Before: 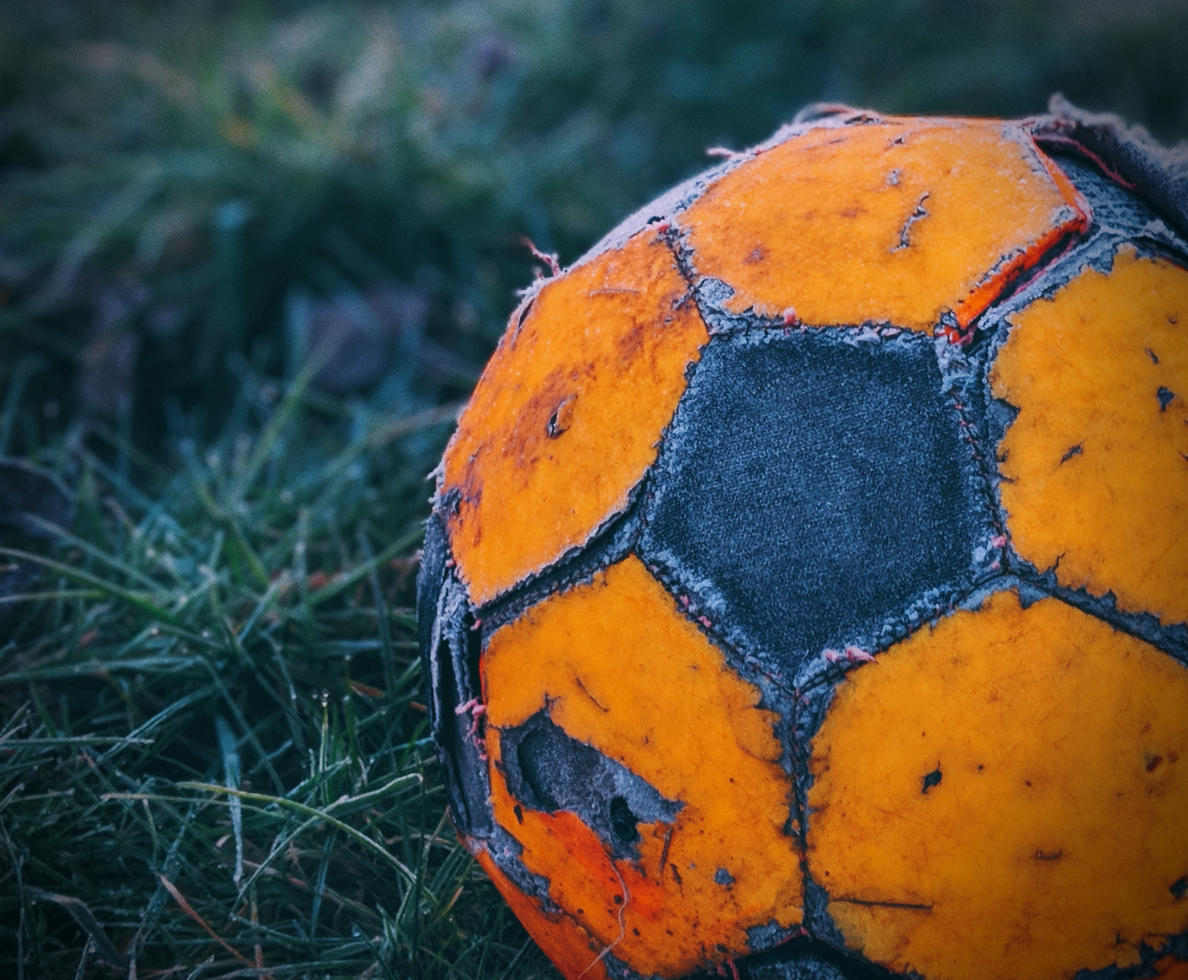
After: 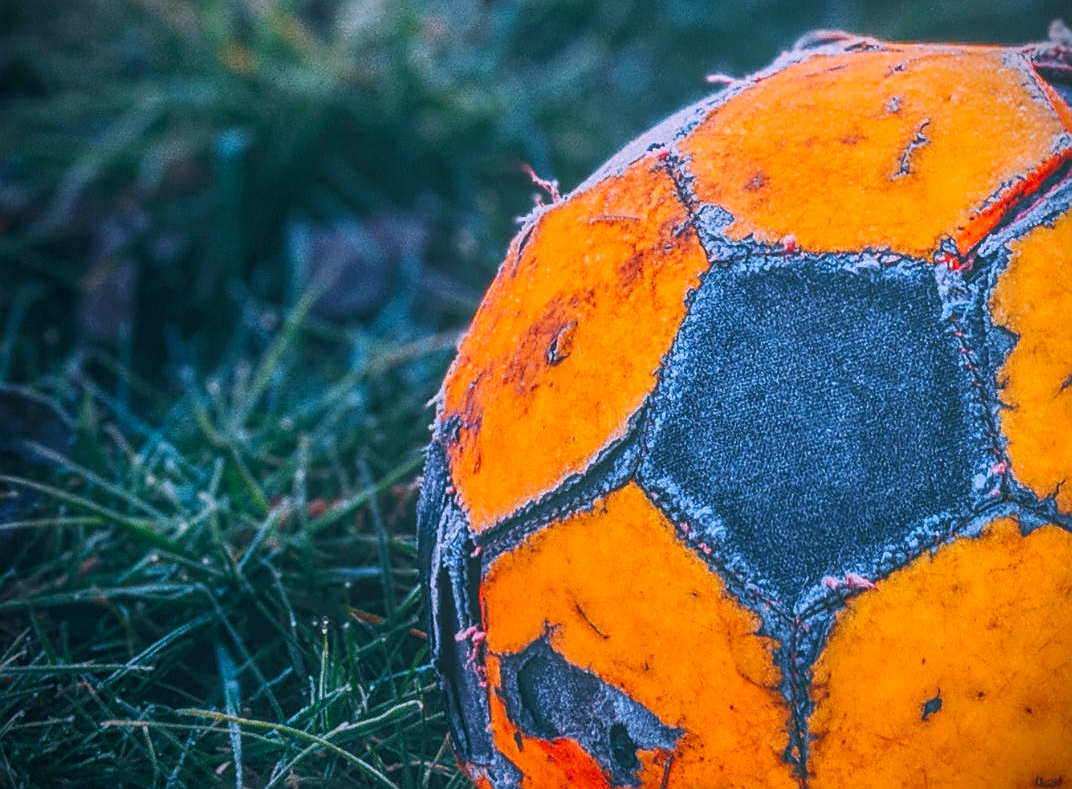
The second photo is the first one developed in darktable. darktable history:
crop: top 7.49%, right 9.717%, bottom 11.943%
contrast brightness saturation: contrast 0.23, brightness 0.1, saturation 0.29
local contrast: highlights 73%, shadows 15%, midtone range 0.197
sharpen: on, module defaults
